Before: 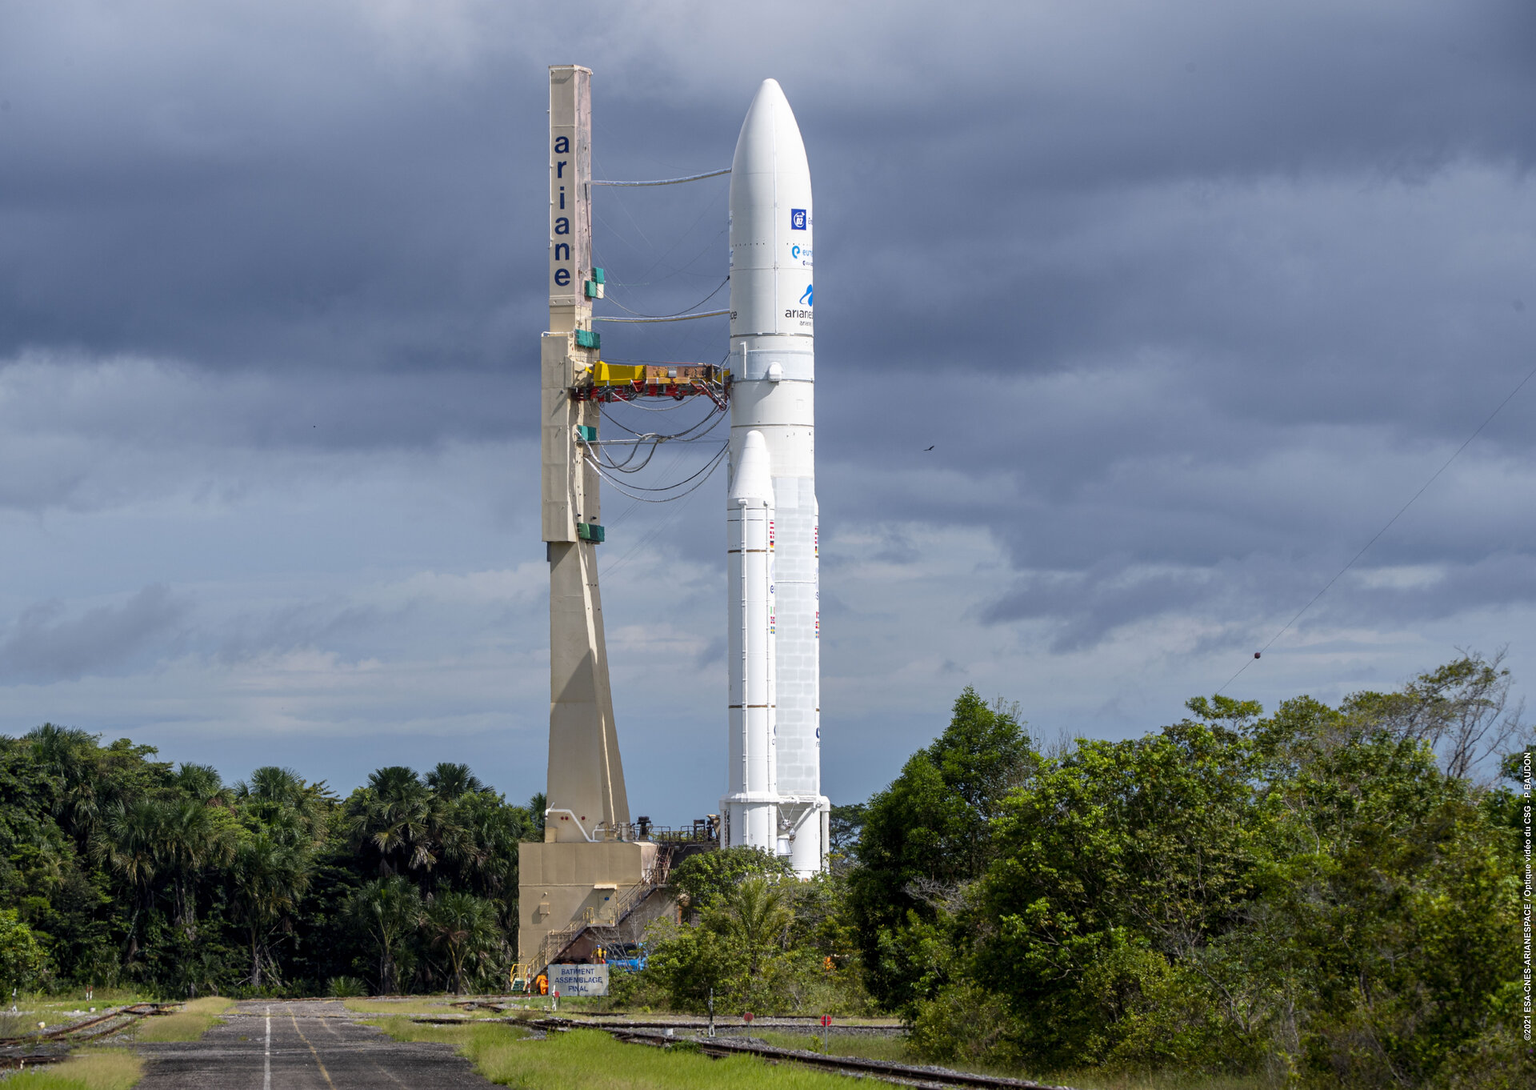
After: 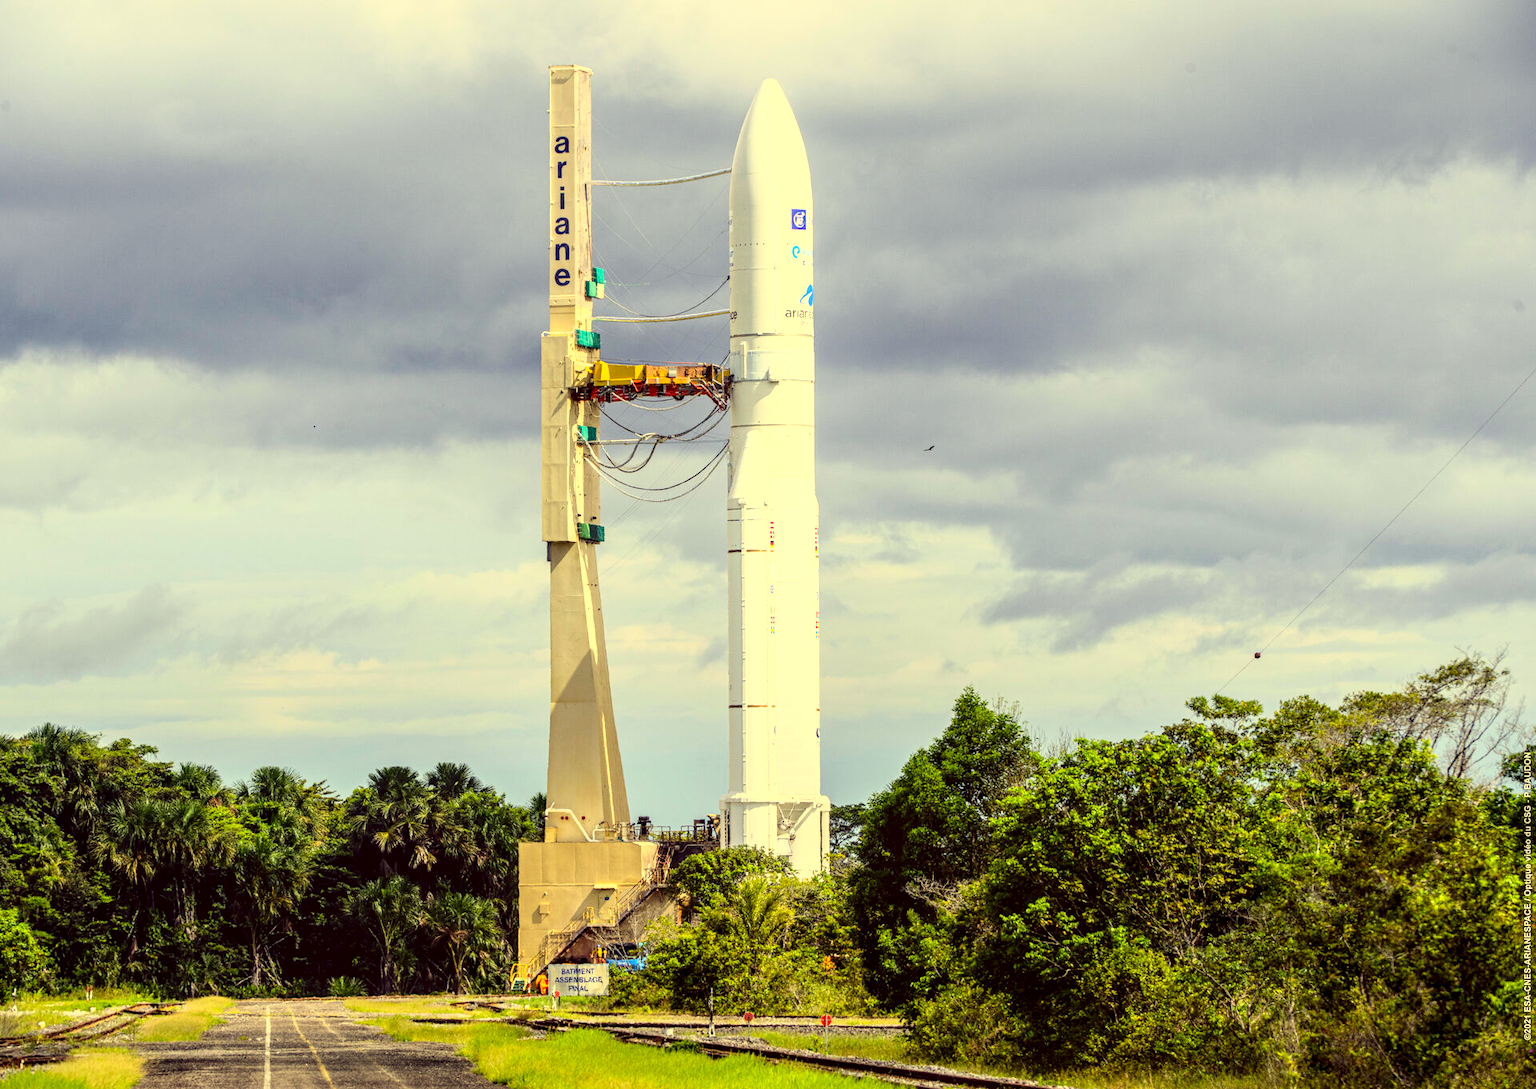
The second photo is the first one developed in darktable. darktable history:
local contrast: detail 130%
white balance: red 0.978, blue 0.999
color correction: highlights a* -0.482, highlights b* 40, shadows a* 9.8, shadows b* -0.161
base curve: curves: ch0 [(0, 0) (0.018, 0.026) (0.143, 0.37) (0.33, 0.731) (0.458, 0.853) (0.735, 0.965) (0.905, 0.986) (1, 1)]
